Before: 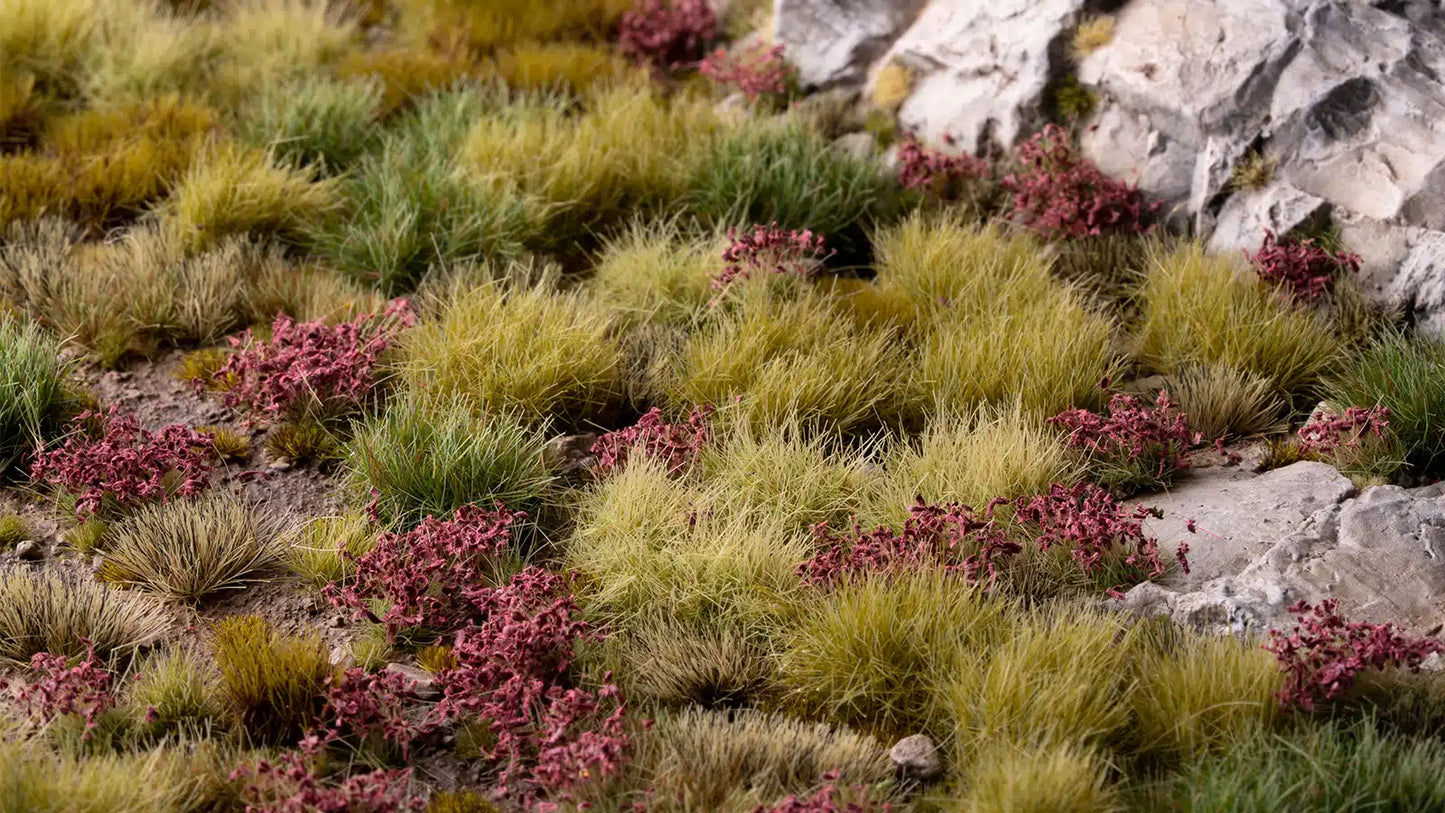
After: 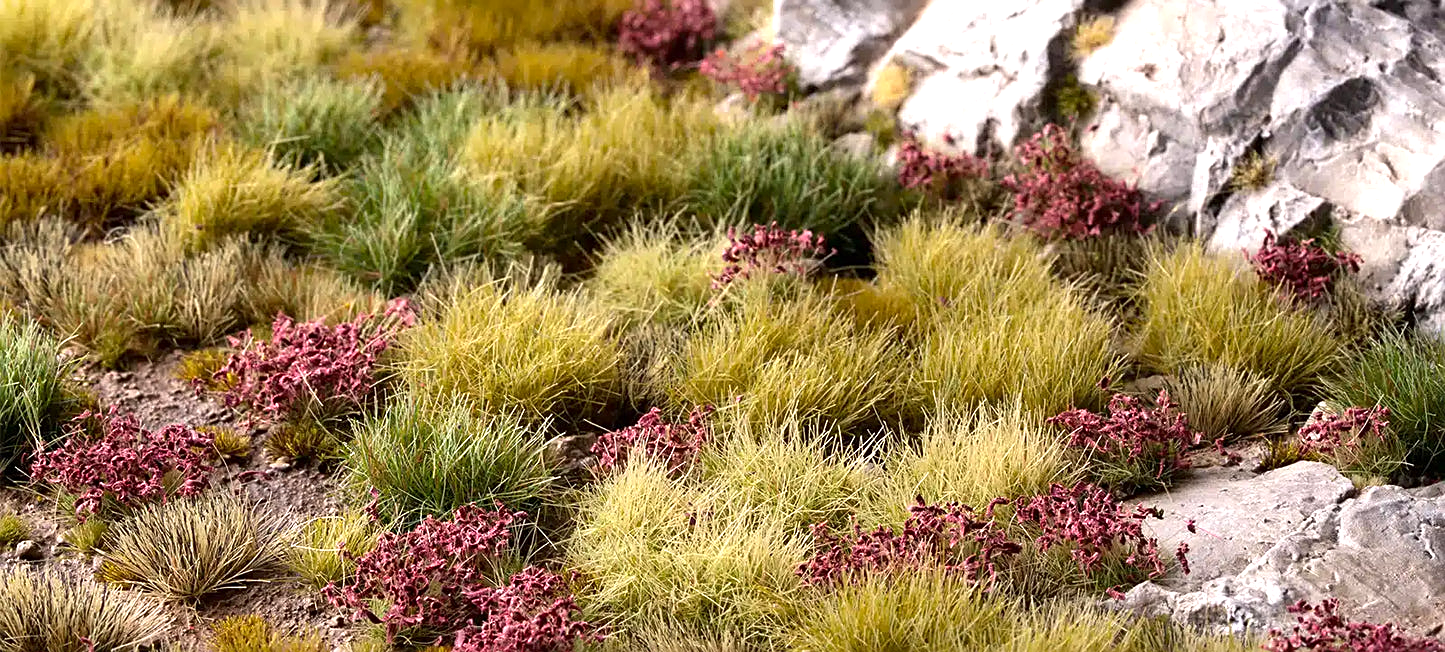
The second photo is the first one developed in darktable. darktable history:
exposure: black level correction 0, exposure 0.699 EV, compensate highlight preservation false
contrast brightness saturation: contrast 0.026, brightness -0.031
crop: bottom 19.707%
sharpen: on, module defaults
